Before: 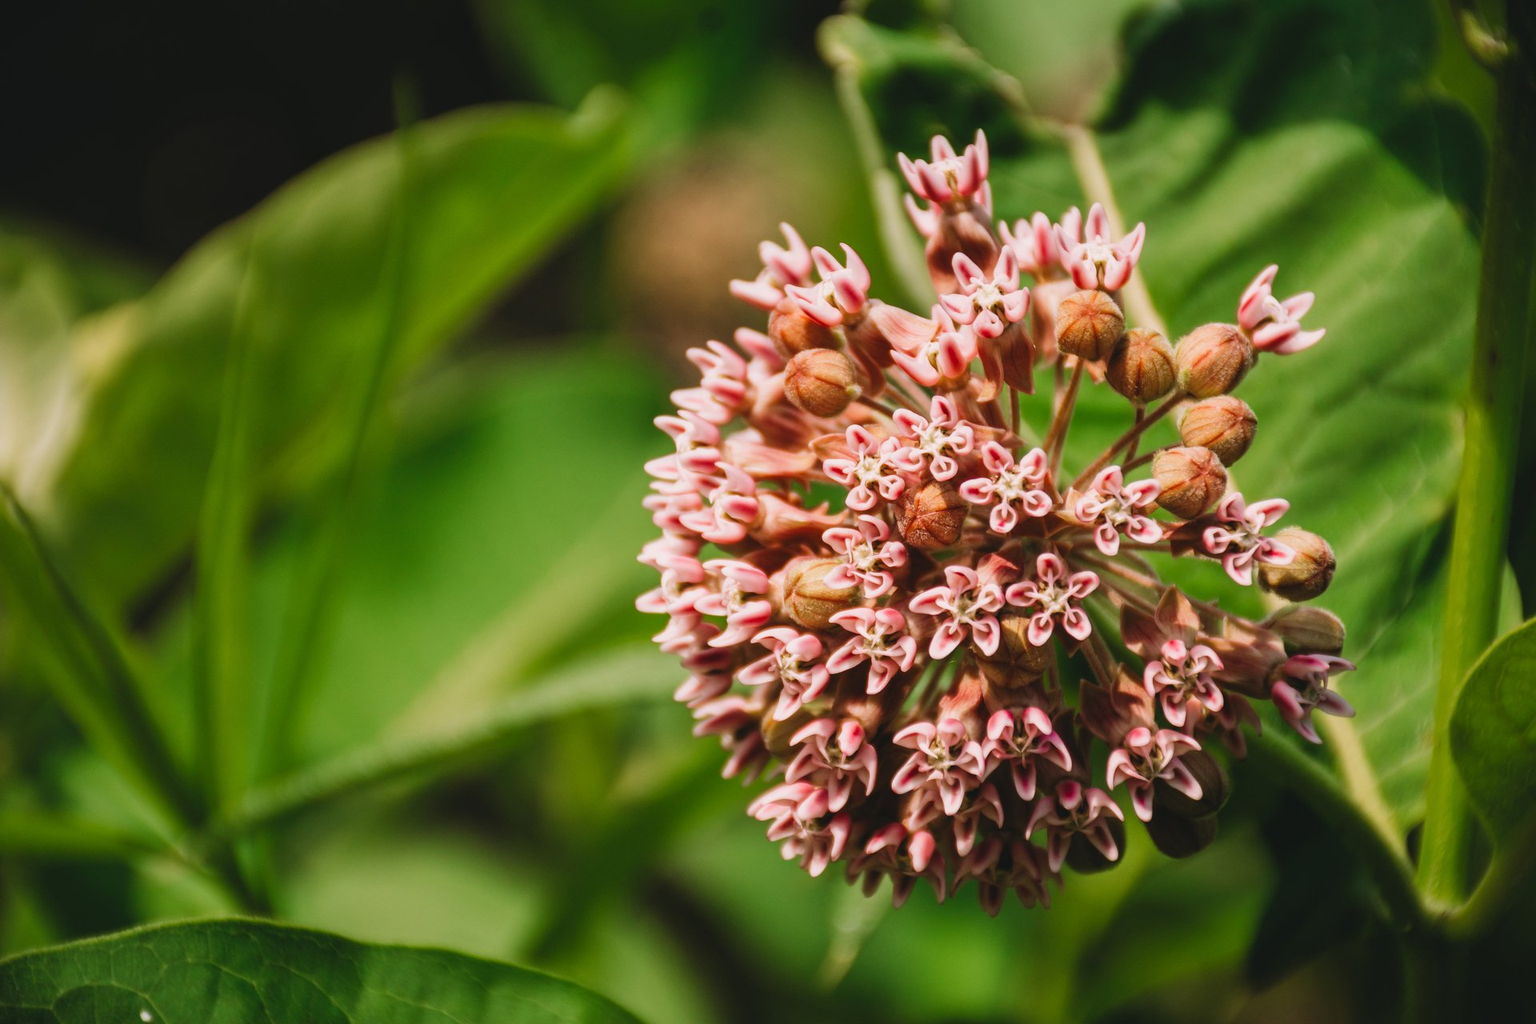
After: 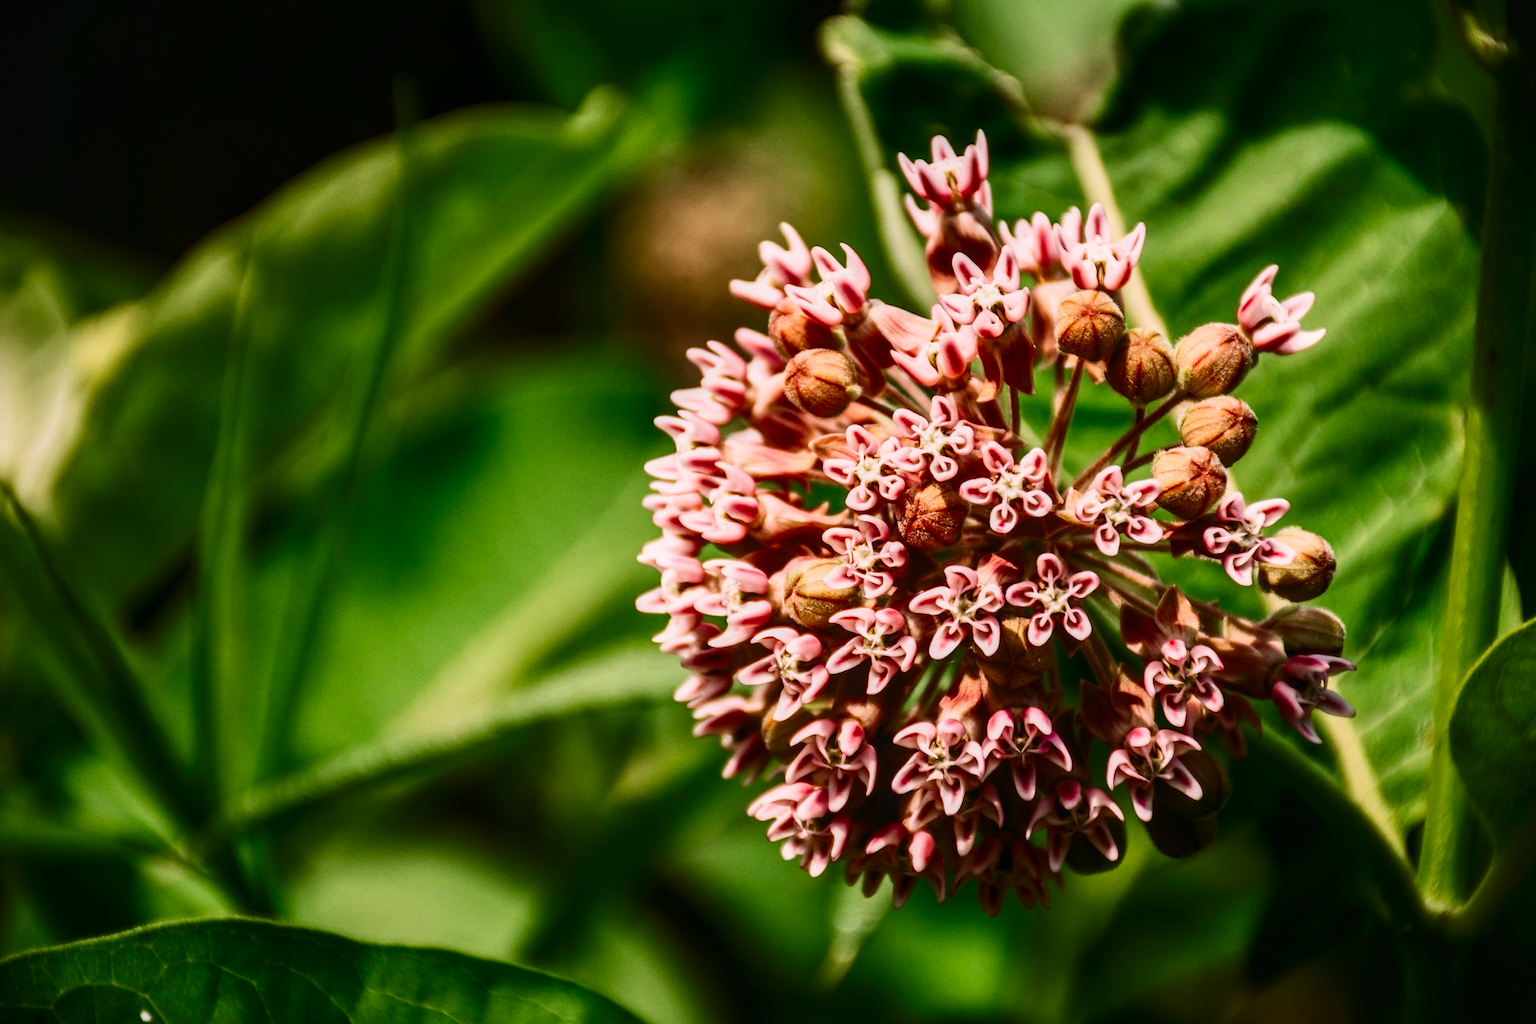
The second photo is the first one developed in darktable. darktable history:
local contrast: on, module defaults
contrast brightness saturation: contrast 0.395, brightness 0.048, saturation 0.246
exposure: exposure -0.408 EV, compensate highlight preservation false
